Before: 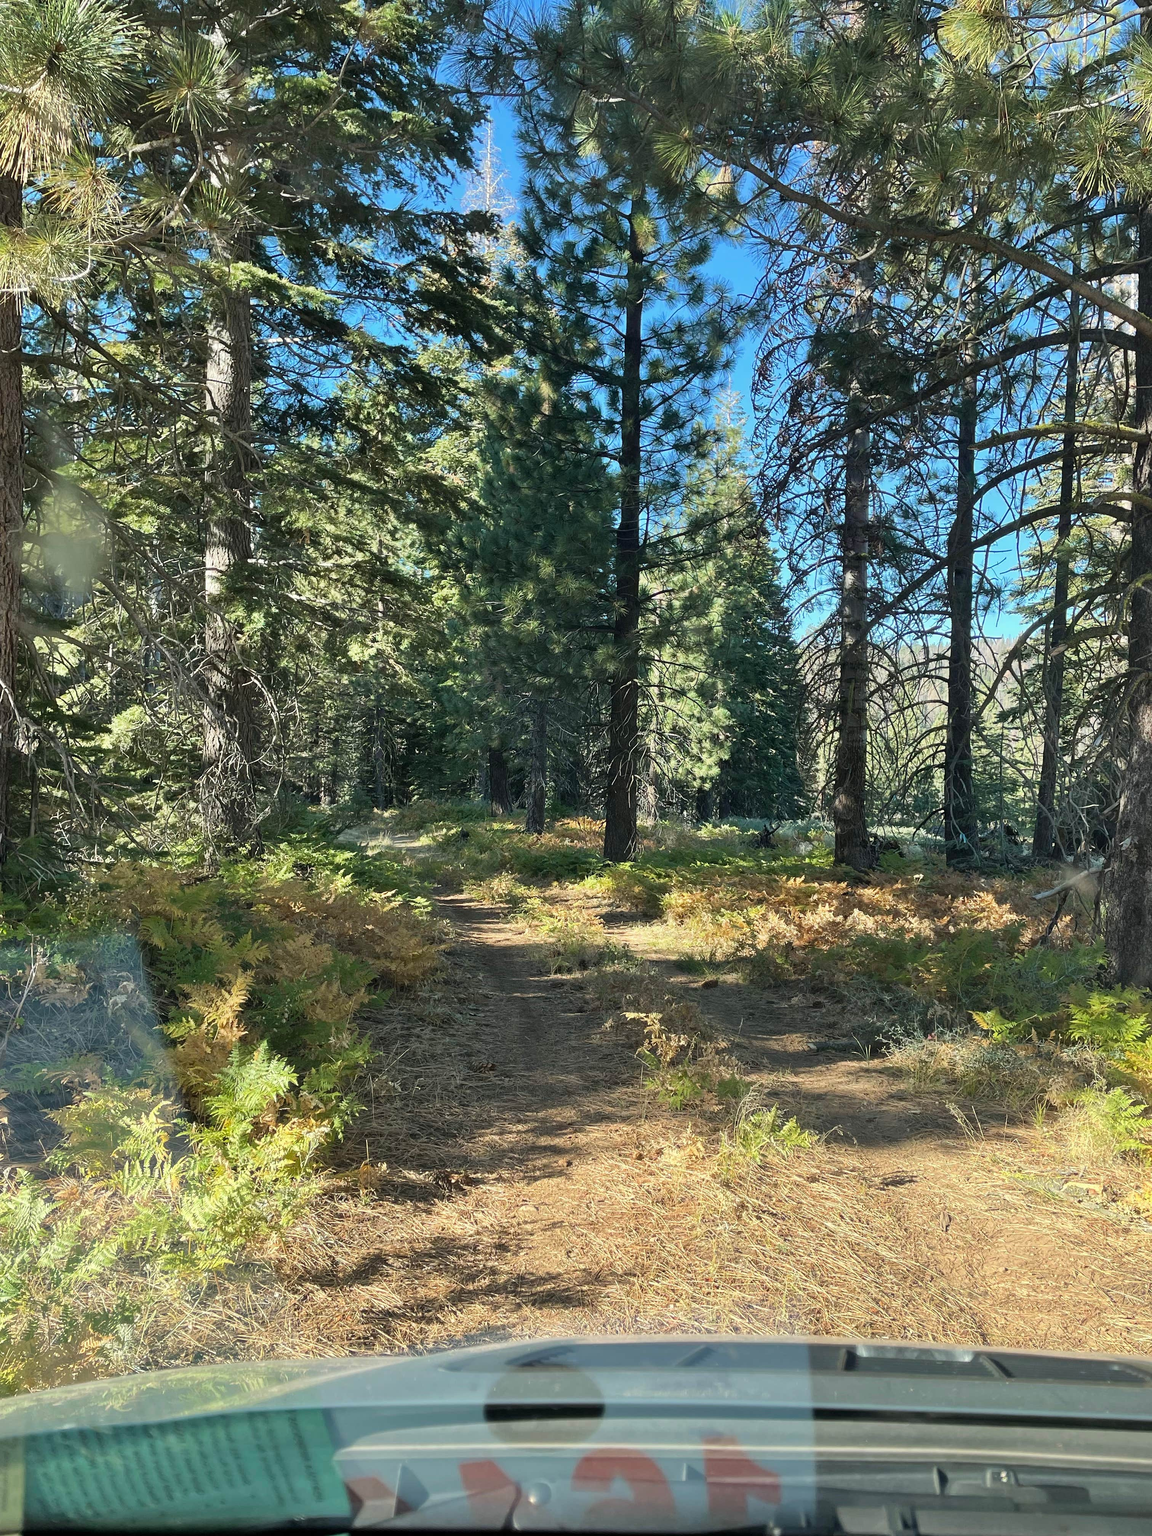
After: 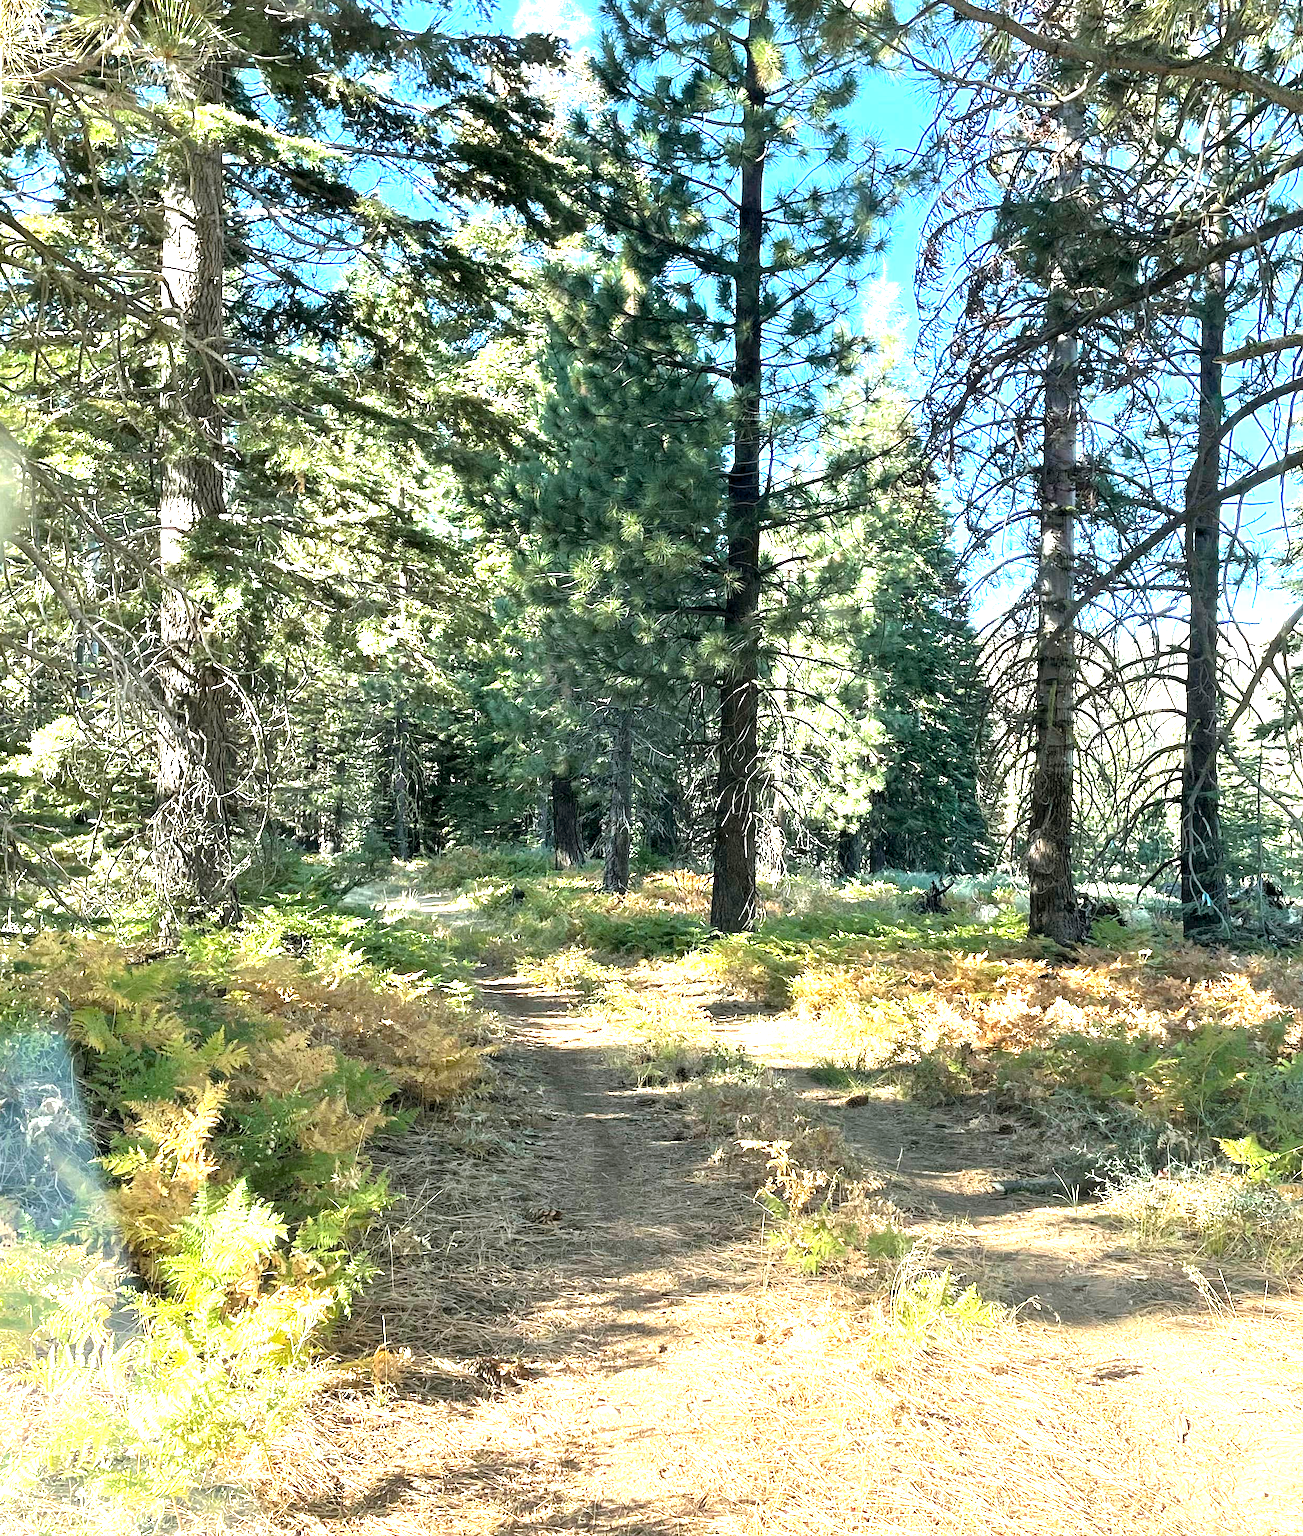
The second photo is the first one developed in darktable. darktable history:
crop: left 7.767%, top 12.158%, right 10.238%, bottom 15.395%
color balance rgb: shadows lift › chroma 4.006%, shadows lift › hue 89.01°, global offset › luminance -0.846%, perceptual saturation grading › global saturation 0.949%, global vibrance 10.049%
tone equalizer: -8 EV -0.713 EV, -7 EV -0.73 EV, -6 EV -0.569 EV, -5 EV -0.416 EV, -3 EV 0.392 EV, -2 EV 0.6 EV, -1 EV 0.694 EV, +0 EV 0.771 EV
exposure: black level correction 0, exposure 1 EV, compensate exposure bias true, compensate highlight preservation false
